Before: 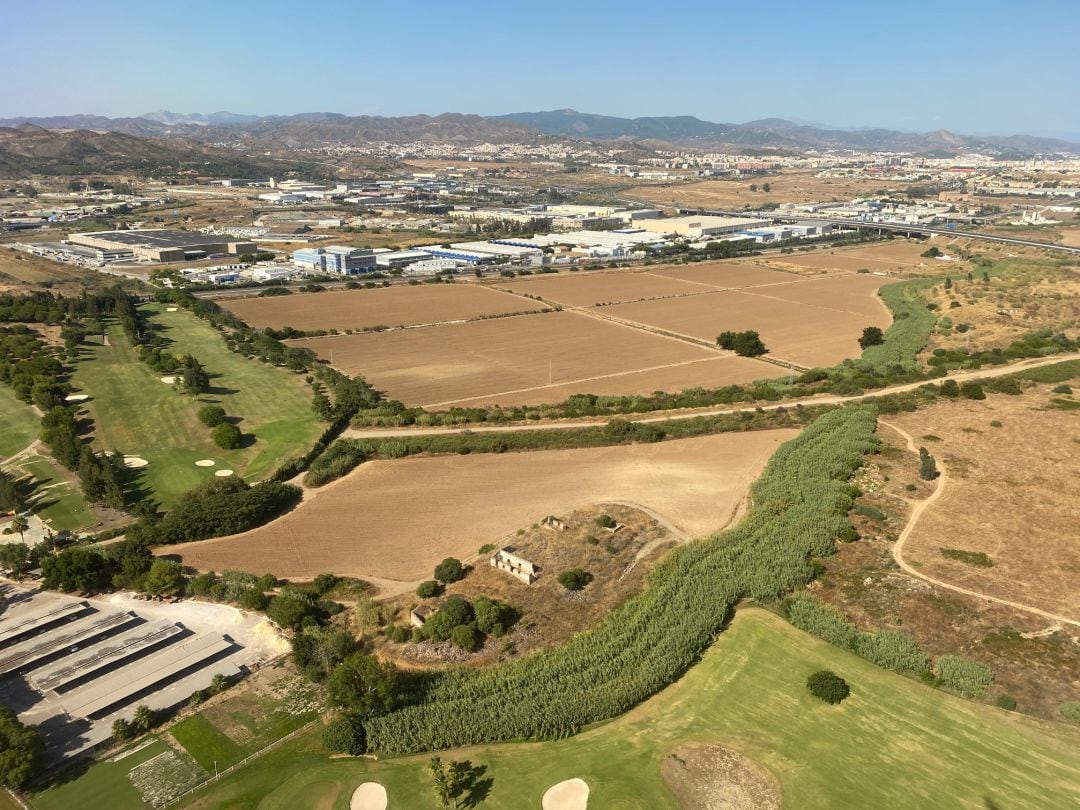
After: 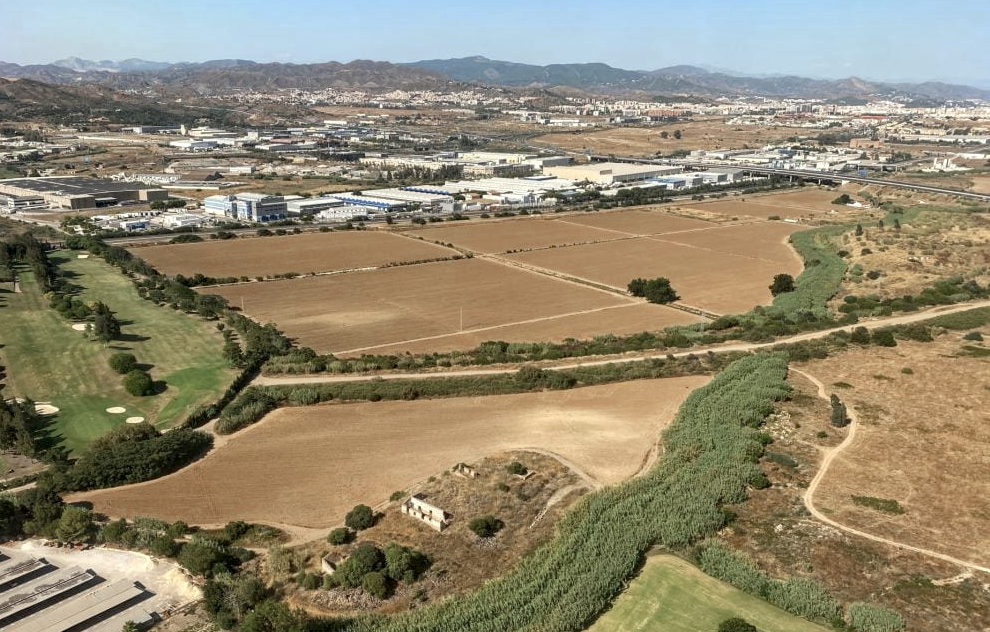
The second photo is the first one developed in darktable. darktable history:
haze removal: compatibility mode true, adaptive false
crop: left 8.259%, top 6.593%, bottom 15.273%
color zones: curves: ch0 [(0, 0.5) (0.125, 0.4) (0.25, 0.5) (0.375, 0.4) (0.5, 0.4) (0.625, 0.6) (0.75, 0.6) (0.875, 0.5)]; ch1 [(0, 0.35) (0.125, 0.45) (0.25, 0.35) (0.375, 0.35) (0.5, 0.35) (0.625, 0.35) (0.75, 0.45) (0.875, 0.35)]; ch2 [(0, 0.6) (0.125, 0.5) (0.25, 0.5) (0.375, 0.6) (0.5, 0.6) (0.625, 0.5) (0.75, 0.5) (0.875, 0.5)]
local contrast: on, module defaults
